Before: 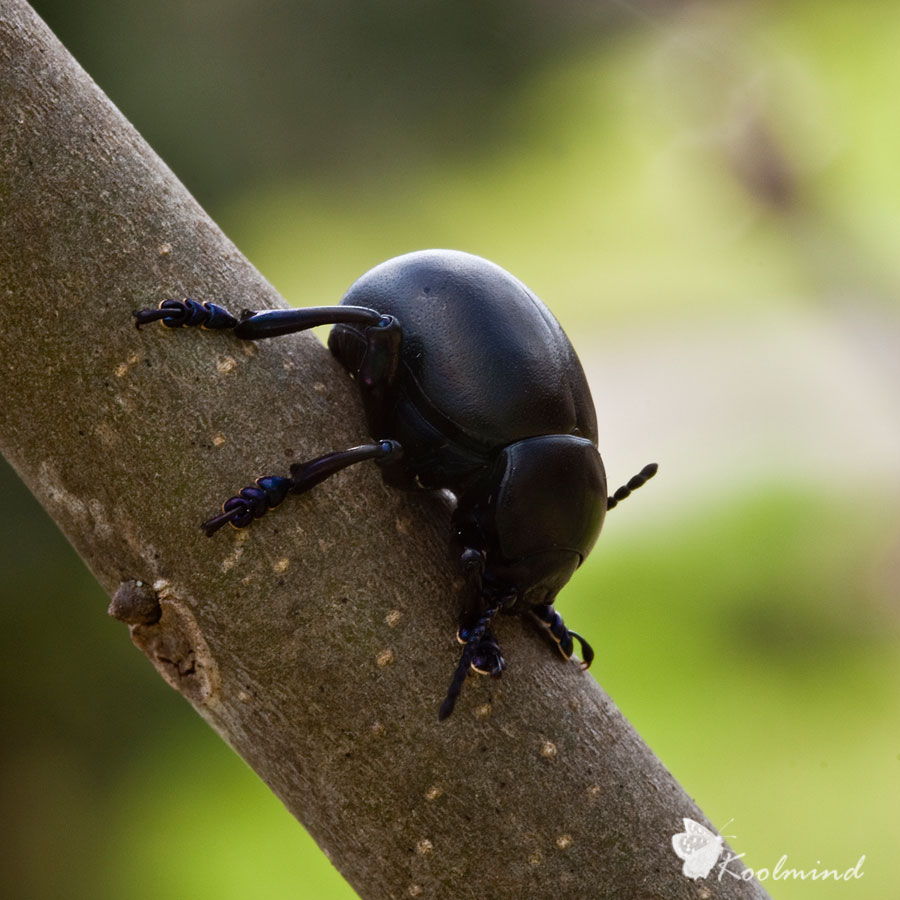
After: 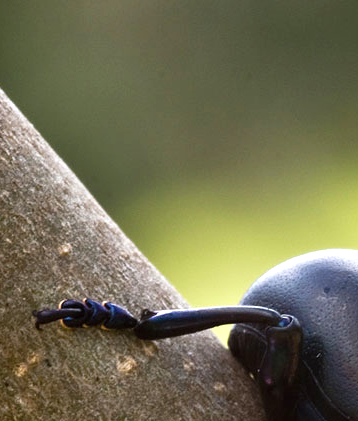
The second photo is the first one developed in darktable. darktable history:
exposure: black level correction 0, exposure 0.692 EV, compensate exposure bias true, compensate highlight preservation false
crop and rotate: left 11.186%, top 0.053%, right 49.003%, bottom 53.141%
